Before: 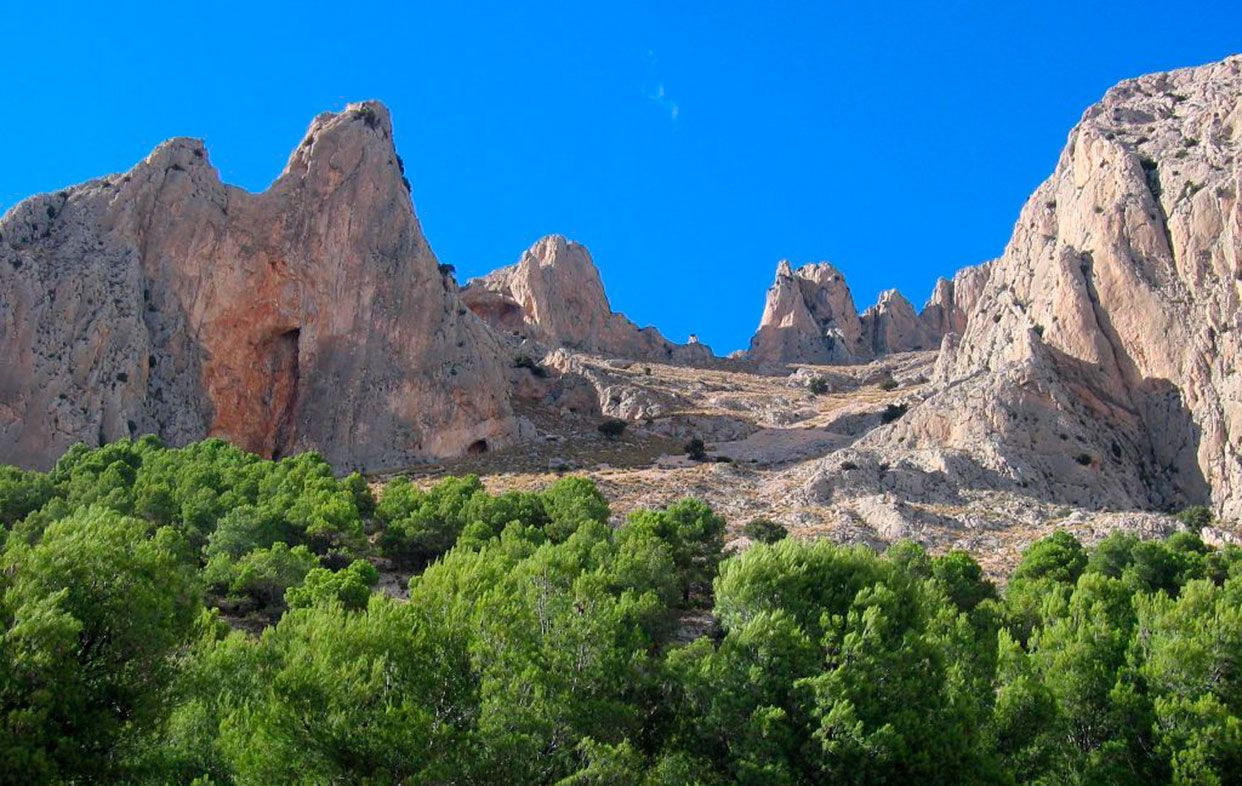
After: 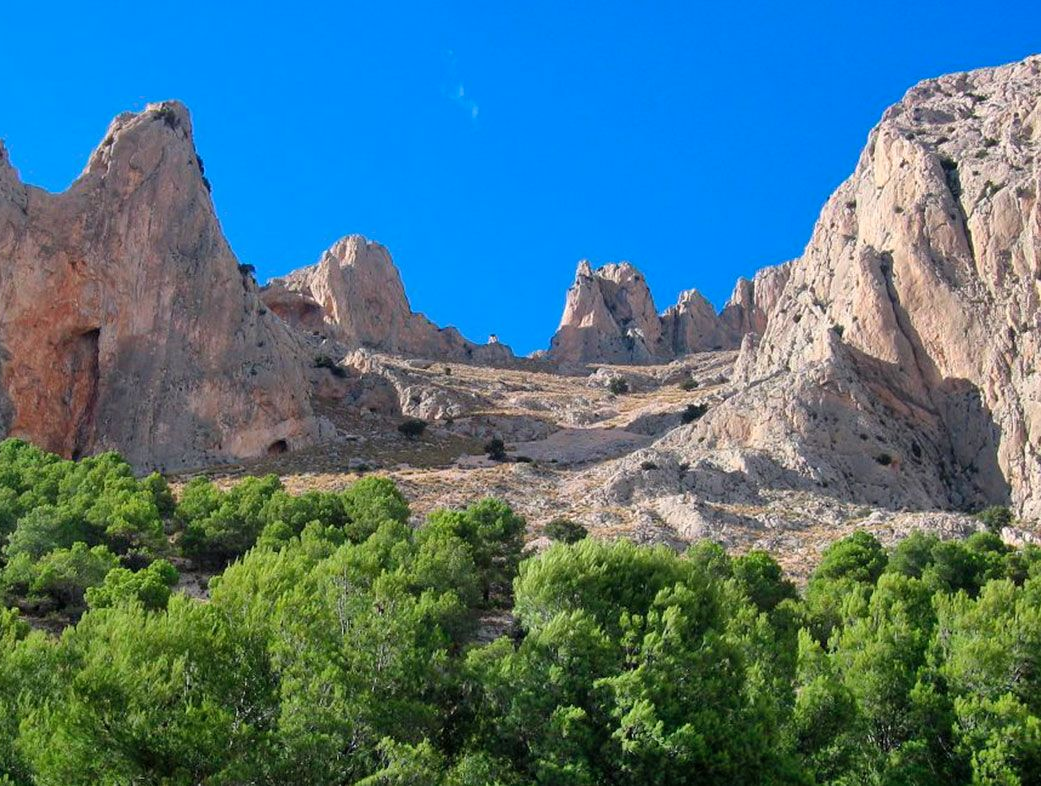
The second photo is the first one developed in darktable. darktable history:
crop: left 16.145%
shadows and highlights: soften with gaussian
